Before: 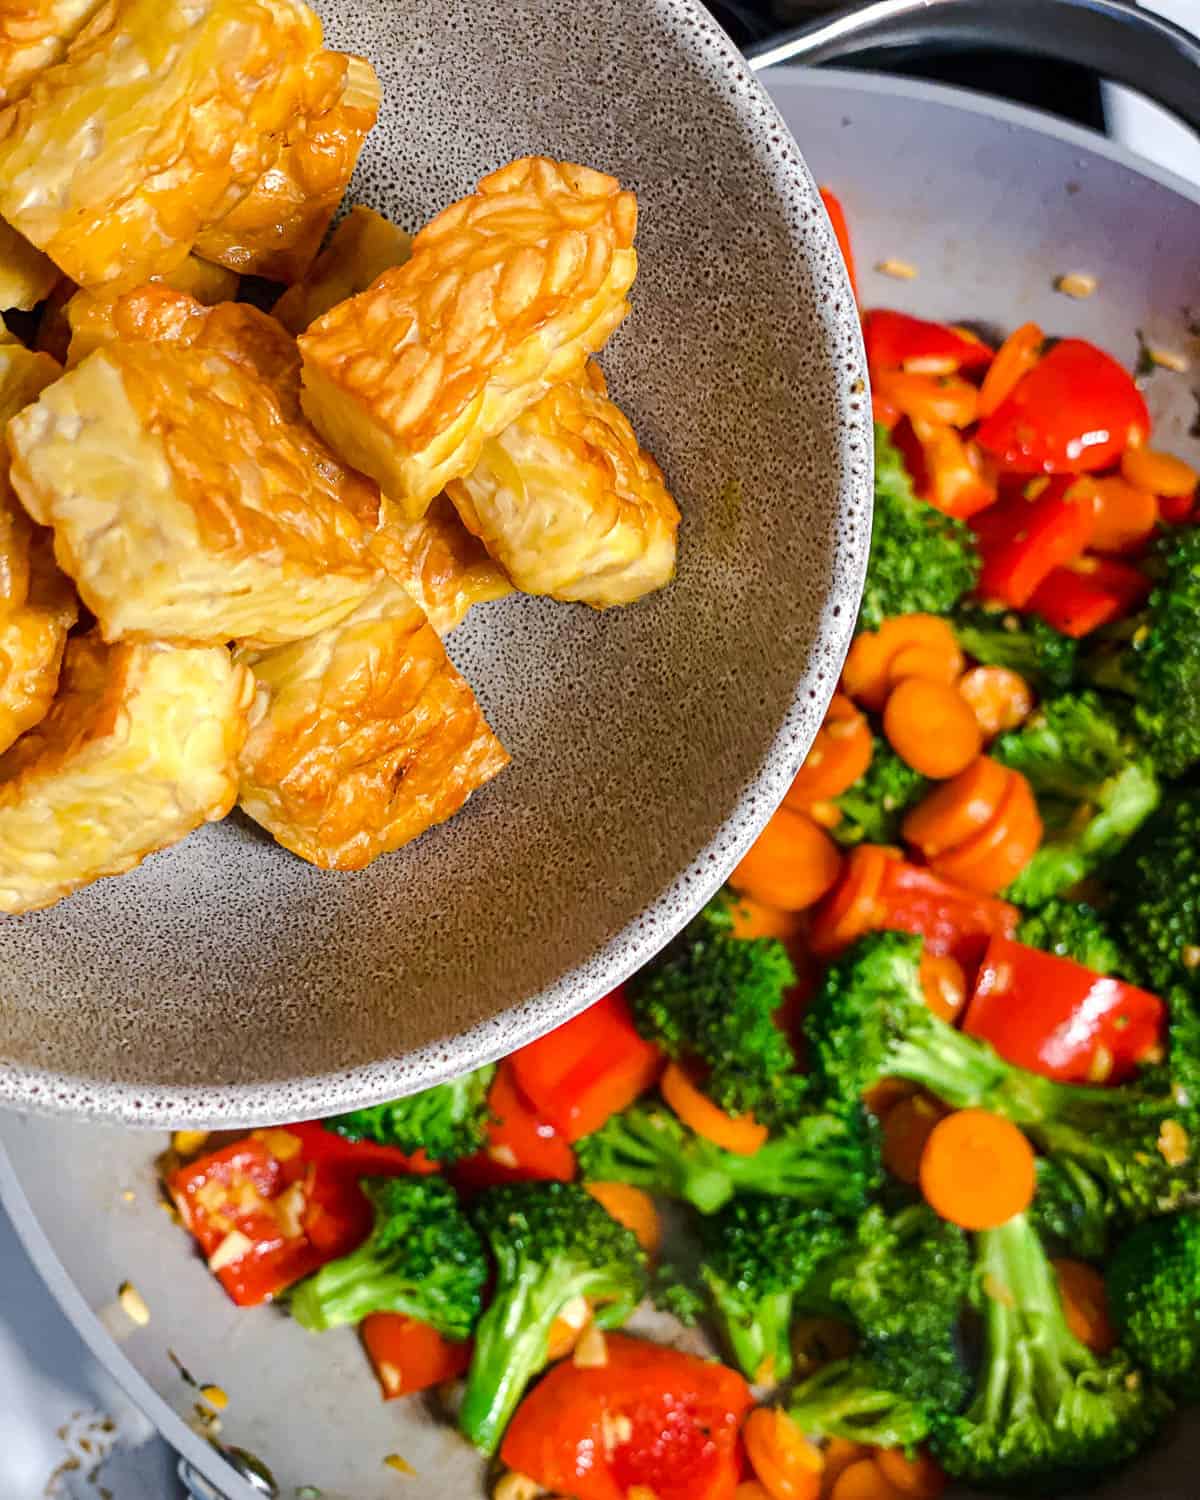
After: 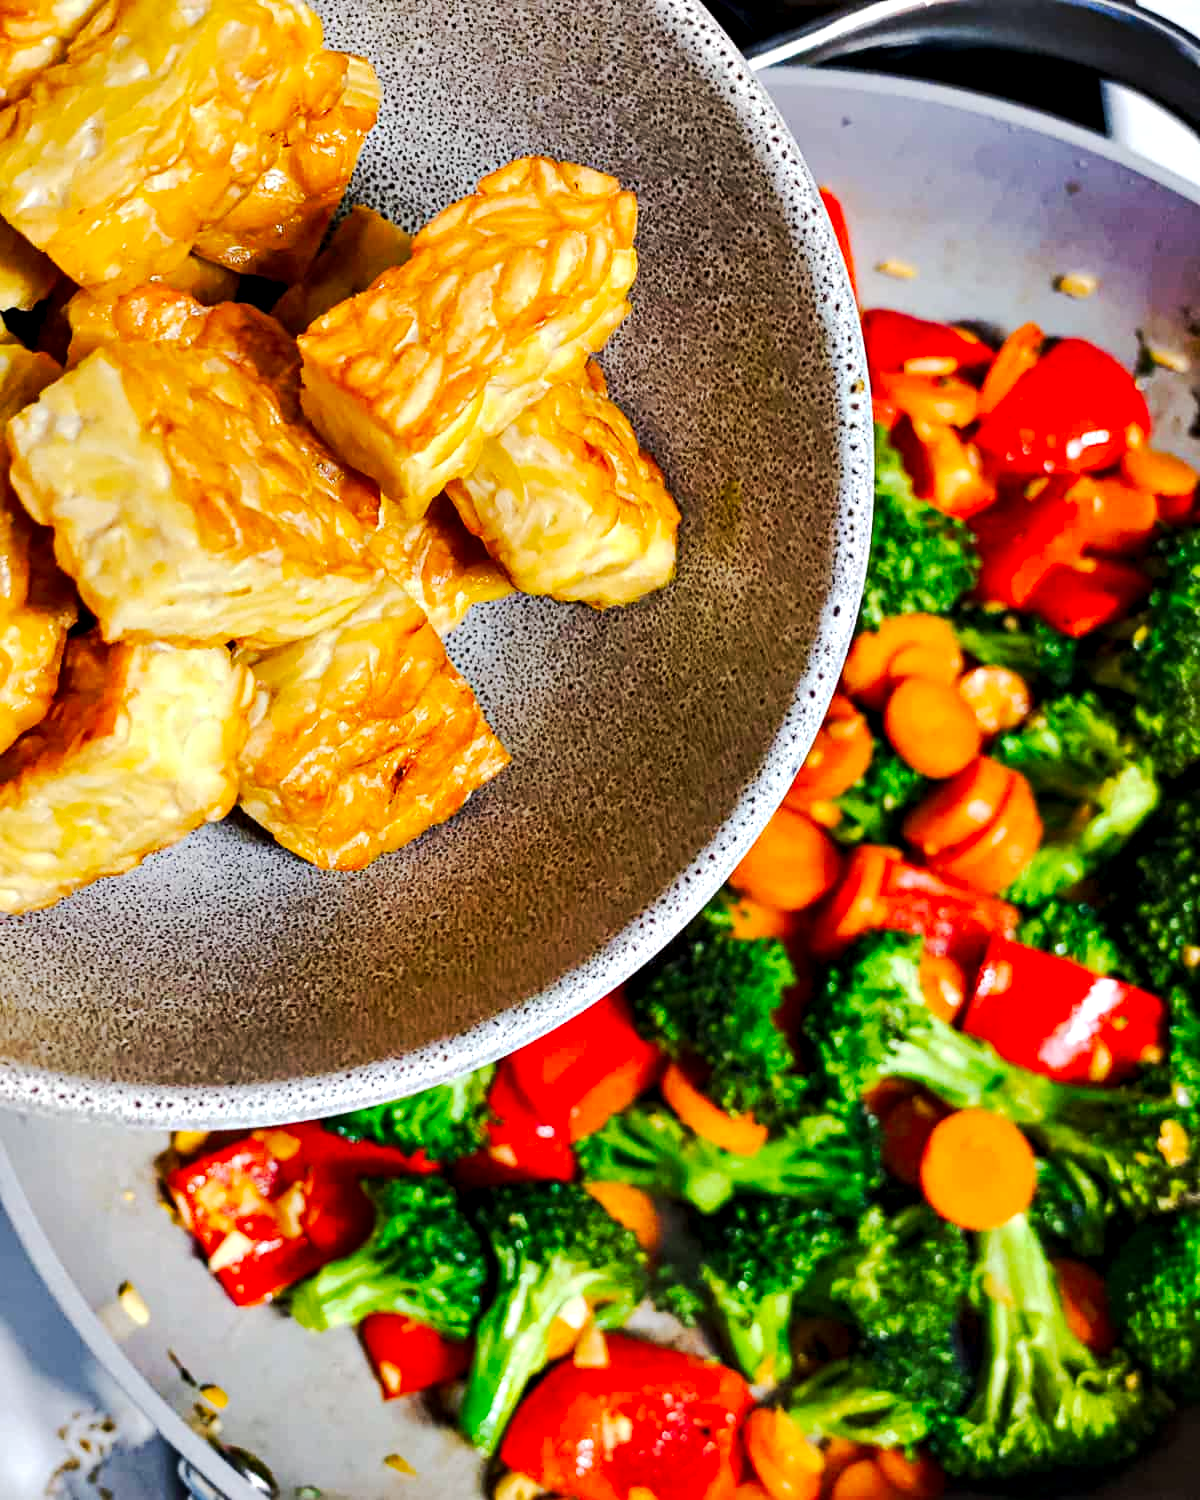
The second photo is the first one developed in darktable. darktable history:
tone curve: curves: ch0 [(0, 0) (0.003, 0.005) (0.011, 0.011) (0.025, 0.022) (0.044, 0.035) (0.069, 0.051) (0.1, 0.073) (0.136, 0.106) (0.177, 0.147) (0.224, 0.195) (0.277, 0.253) (0.335, 0.315) (0.399, 0.388) (0.468, 0.488) (0.543, 0.586) (0.623, 0.685) (0.709, 0.764) (0.801, 0.838) (0.898, 0.908) (1, 1)], preserve colors none
contrast equalizer: octaves 7, y [[0.528, 0.548, 0.563, 0.562, 0.546, 0.526], [0.55 ×6], [0 ×6], [0 ×6], [0 ×6]]
